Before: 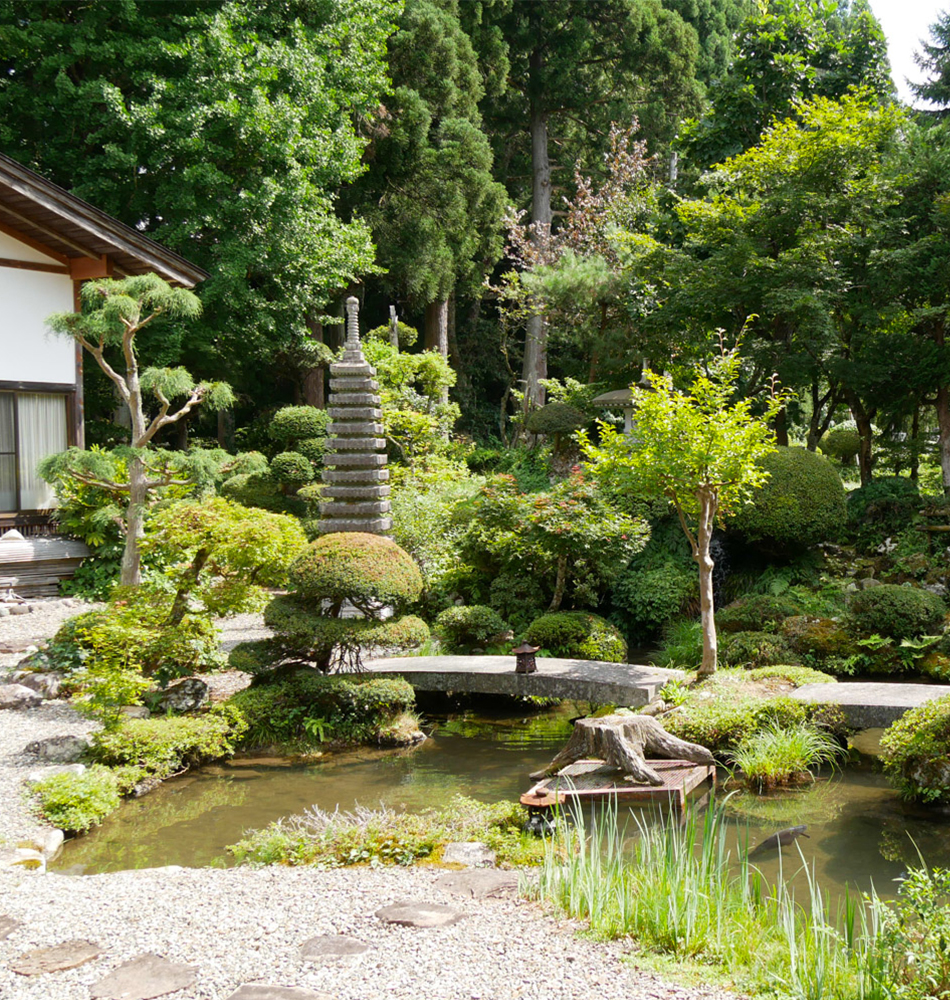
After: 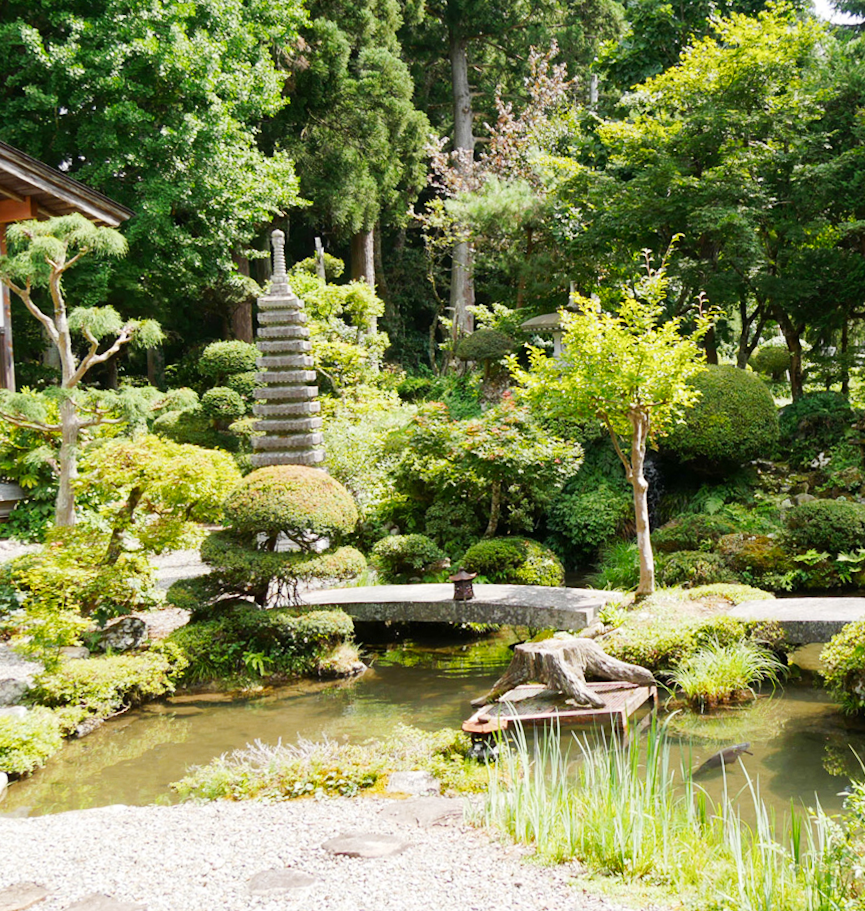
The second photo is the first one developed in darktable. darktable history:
crop and rotate: angle 1.96°, left 5.673%, top 5.673%
tone curve: curves: ch0 [(0, 0) (0.003, 0.003) (0.011, 0.014) (0.025, 0.031) (0.044, 0.055) (0.069, 0.086) (0.1, 0.124) (0.136, 0.168) (0.177, 0.22) (0.224, 0.278) (0.277, 0.344) (0.335, 0.426) (0.399, 0.515) (0.468, 0.597) (0.543, 0.672) (0.623, 0.746) (0.709, 0.815) (0.801, 0.881) (0.898, 0.939) (1, 1)], preserve colors none
